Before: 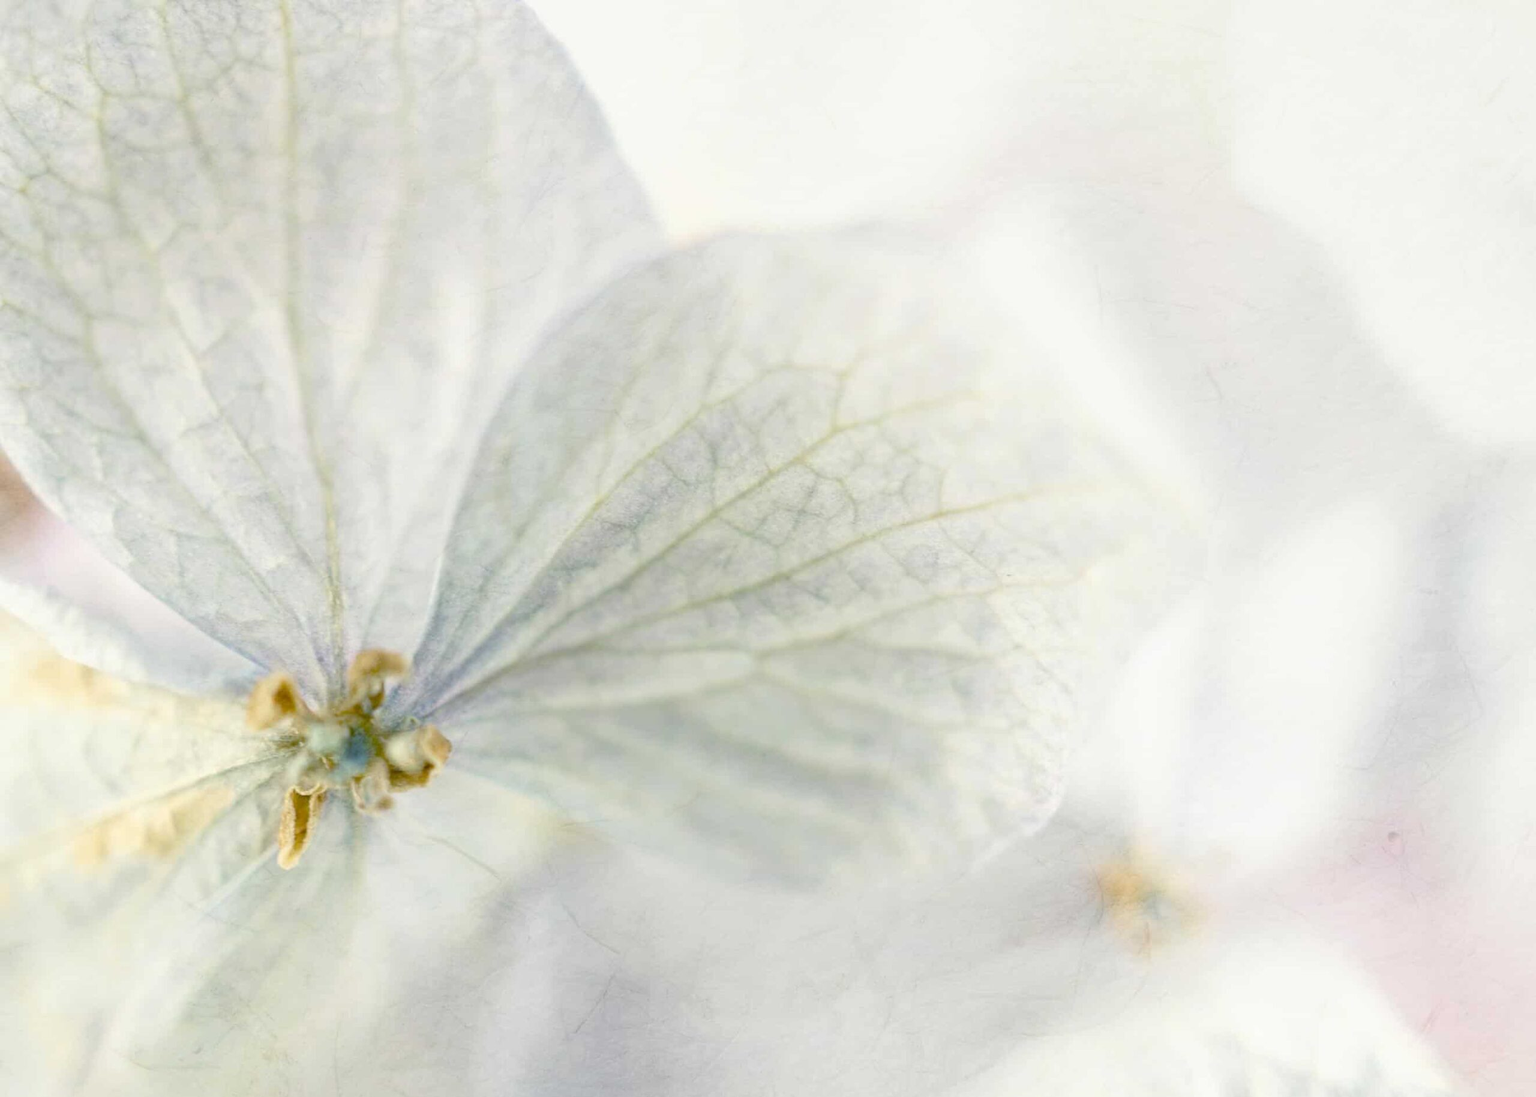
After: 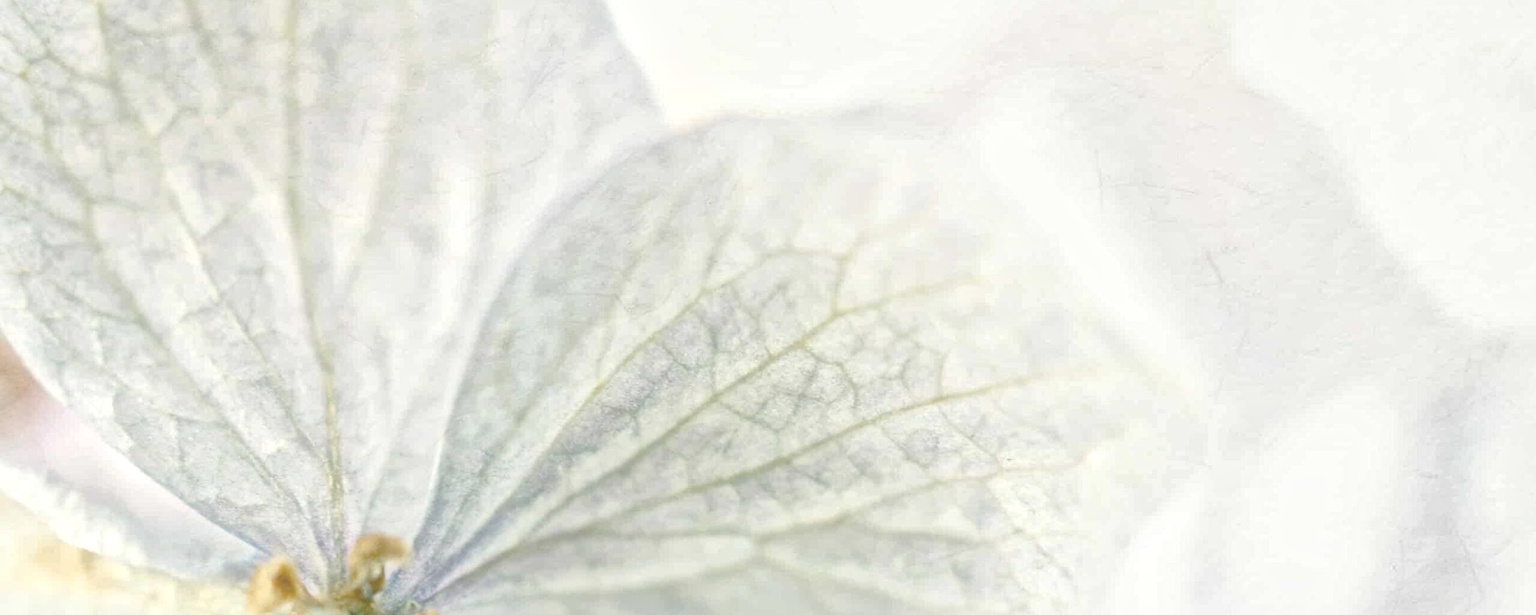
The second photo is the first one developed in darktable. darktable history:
exposure: black level correction -0.025, exposure -0.117 EV, compensate highlight preservation false
global tonemap: drago (1, 100), detail 1
crop and rotate: top 10.605%, bottom 33.274%
